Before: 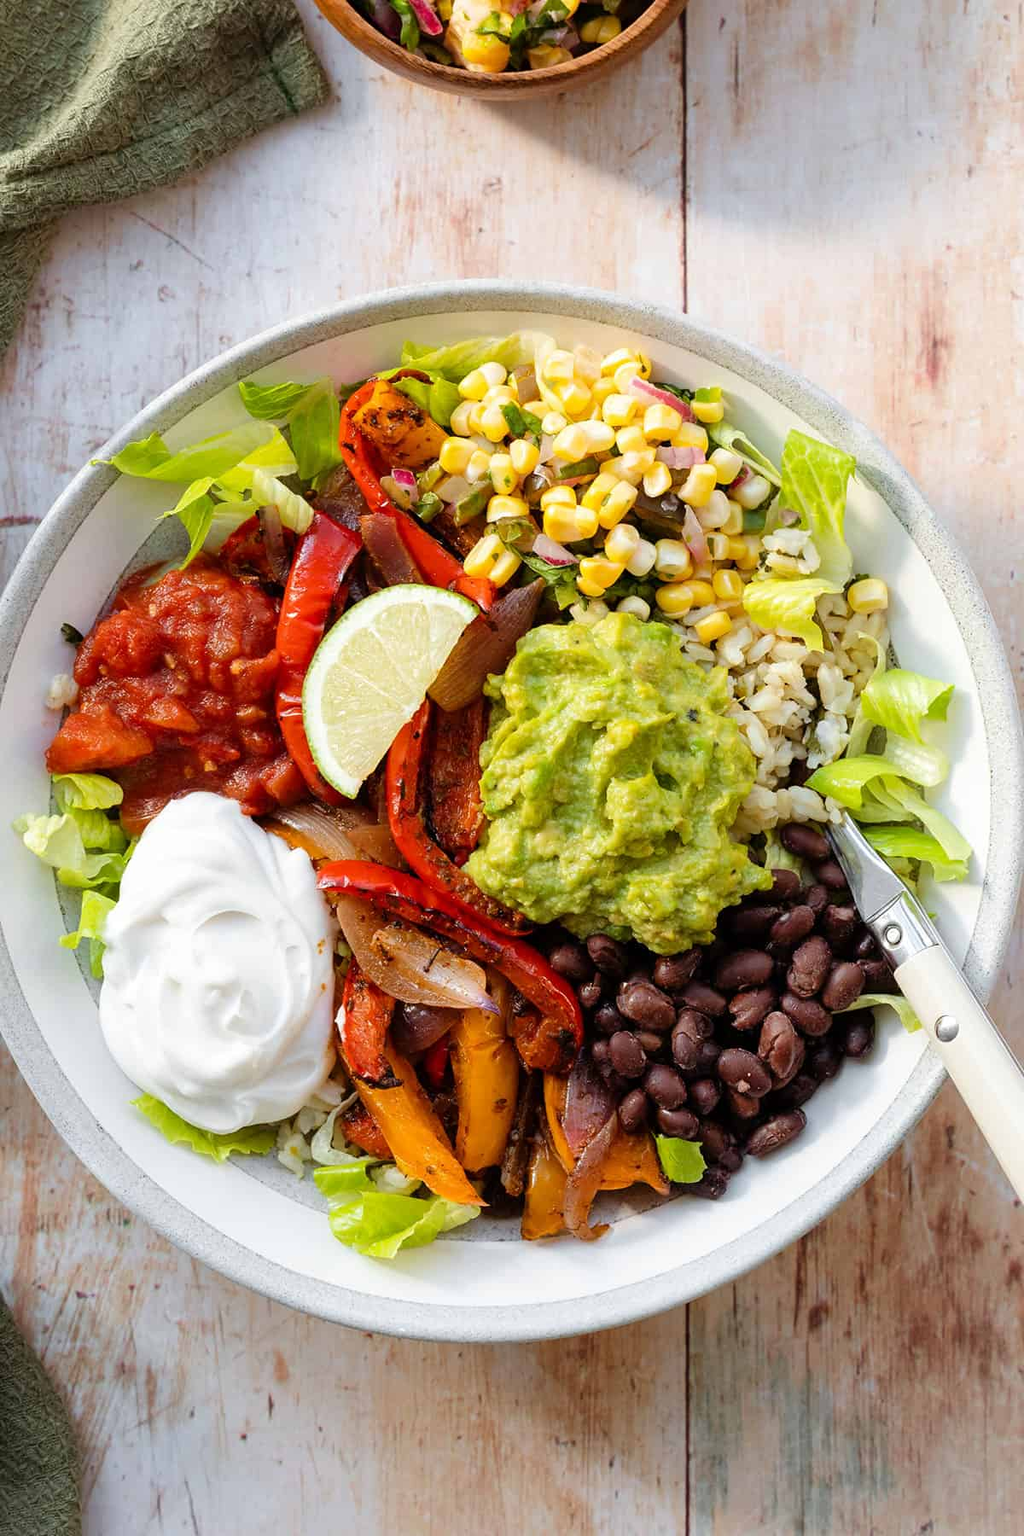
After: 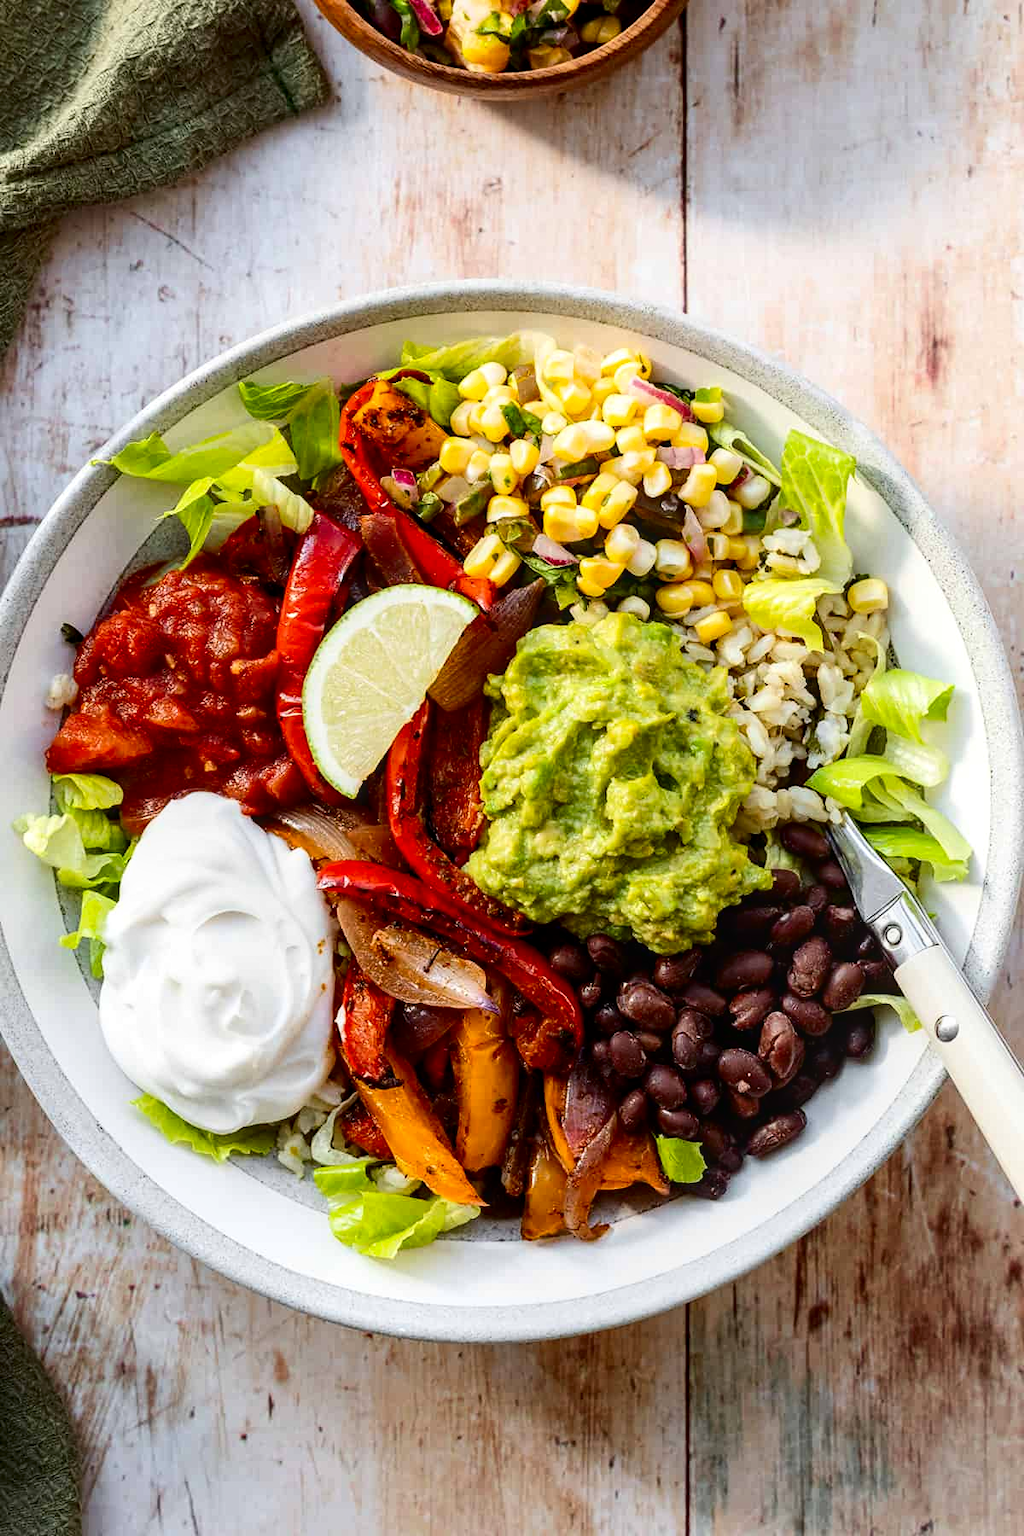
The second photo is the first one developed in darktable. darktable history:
local contrast: on, module defaults
contrast brightness saturation: contrast 0.199, brightness -0.101, saturation 0.096
